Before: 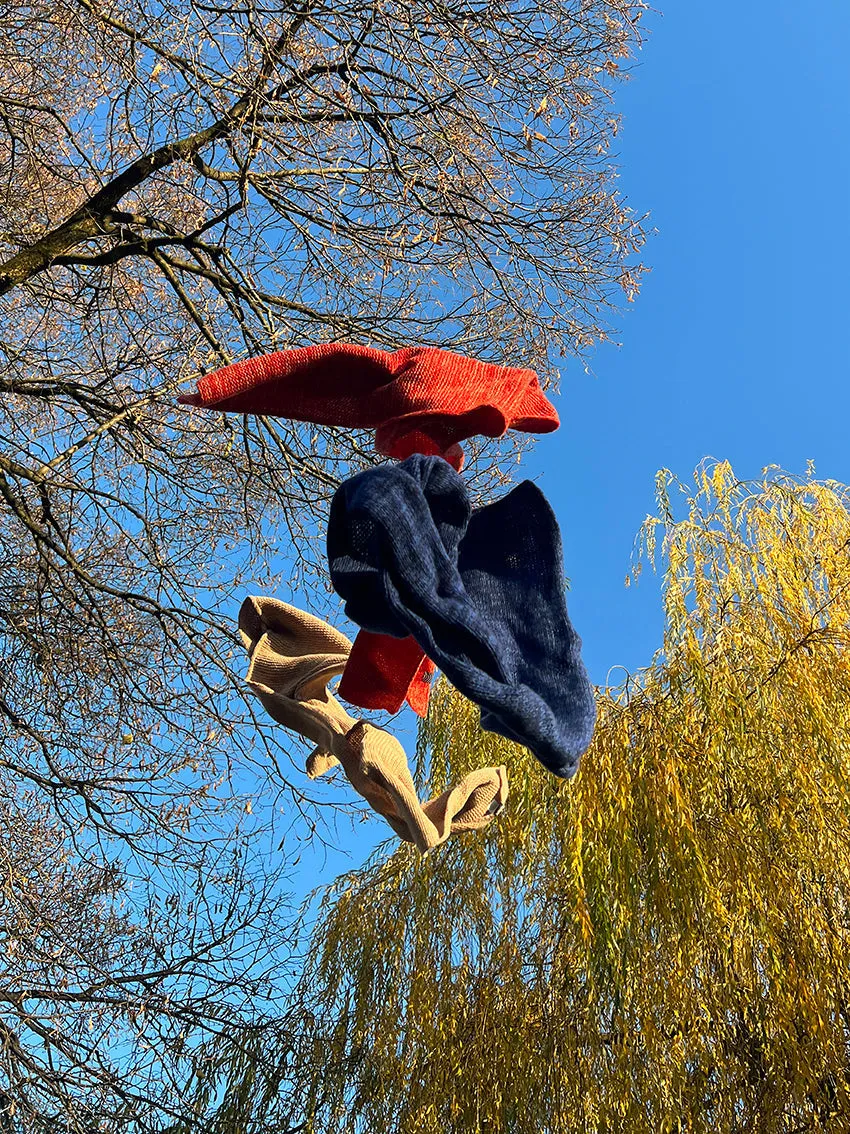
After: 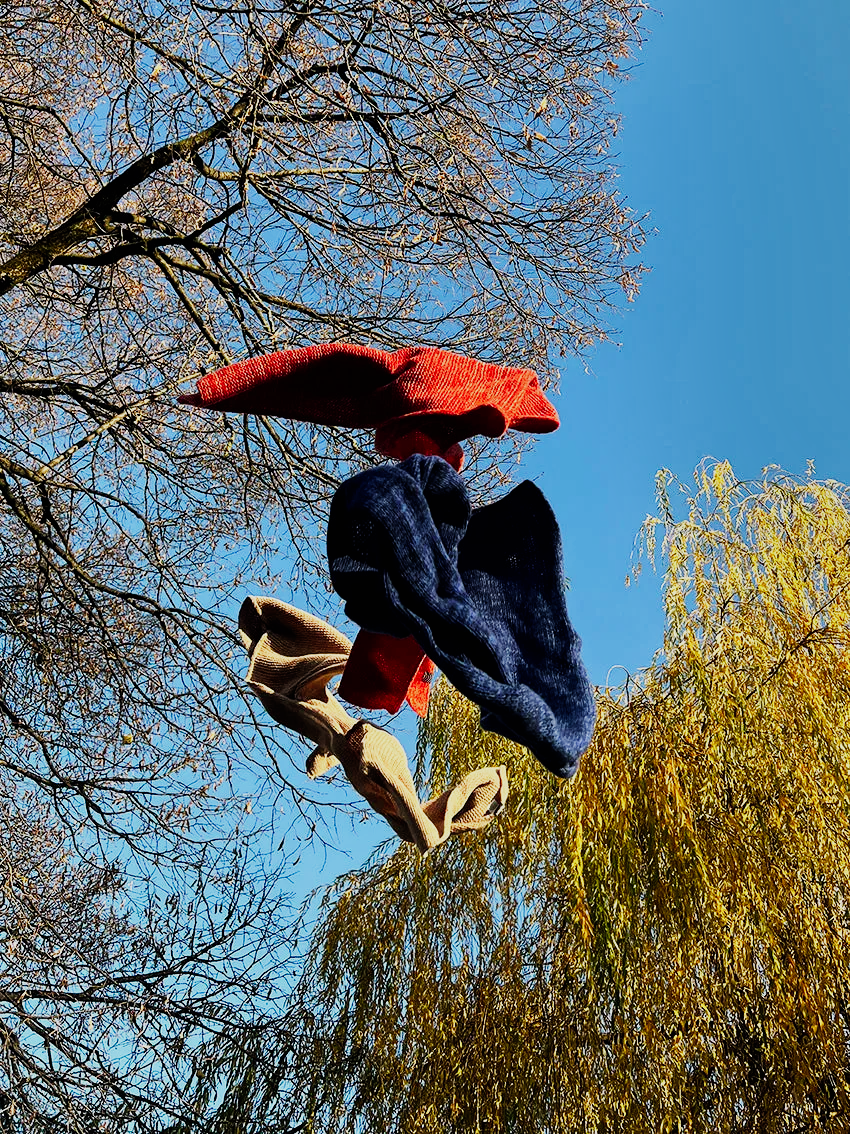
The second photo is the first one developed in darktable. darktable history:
shadows and highlights: shadows 20.91, highlights -82.73, soften with gaussian
sigmoid: contrast 1.81, skew -0.21, preserve hue 0%, red attenuation 0.1, red rotation 0.035, green attenuation 0.1, green rotation -0.017, blue attenuation 0.15, blue rotation -0.052, base primaries Rec2020
